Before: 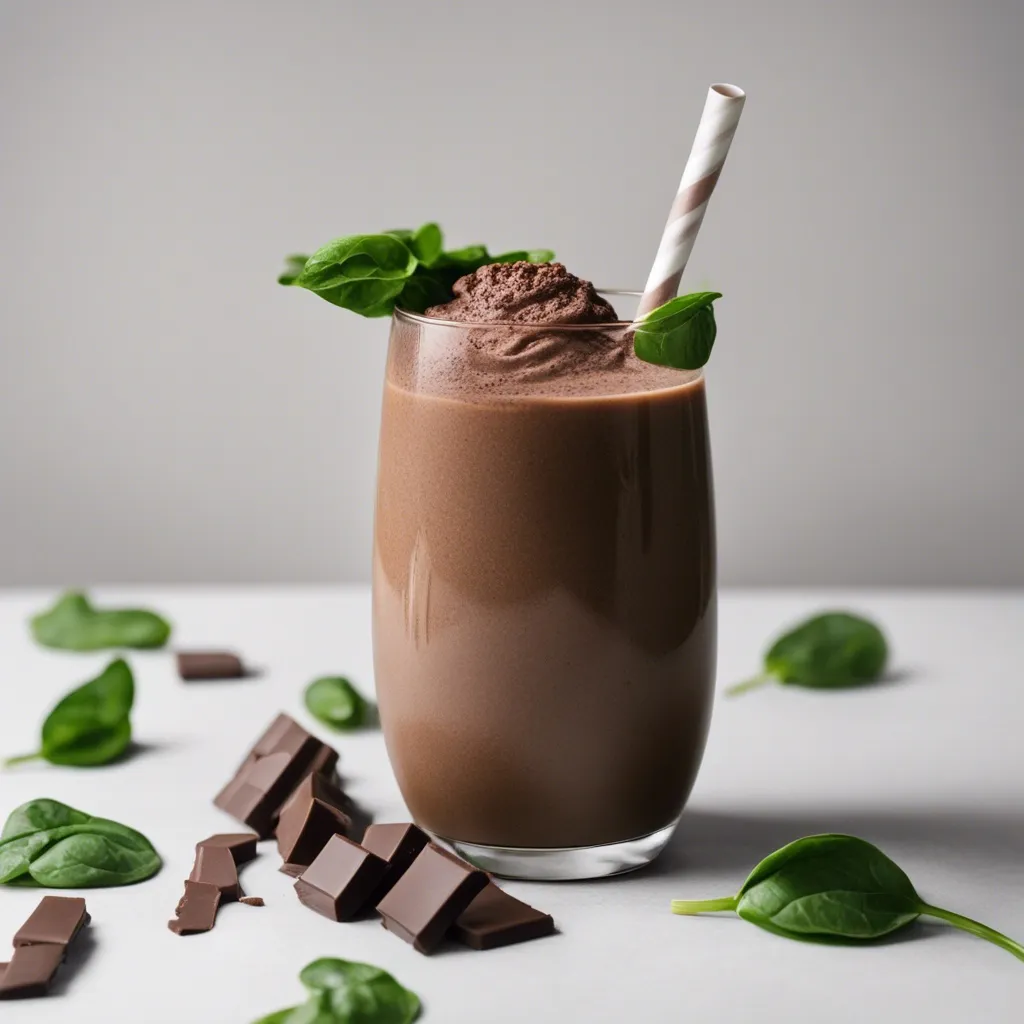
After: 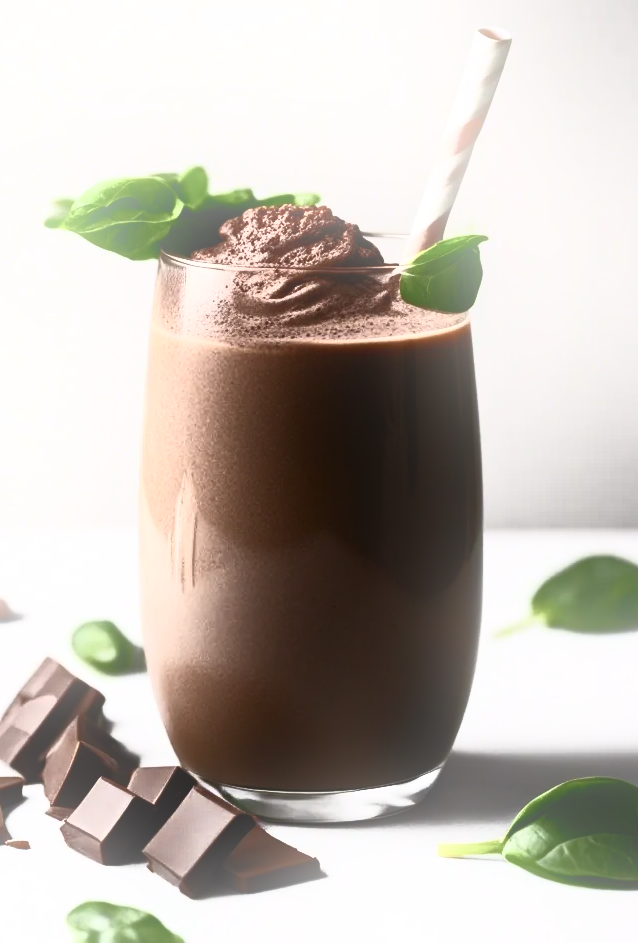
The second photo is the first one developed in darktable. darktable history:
contrast brightness saturation: contrast 0.62, brightness 0.34, saturation 0.14
crop and rotate: left 22.918%, top 5.629%, right 14.711%, bottom 2.247%
color balance rgb: perceptual saturation grading › highlights -31.88%, perceptual saturation grading › mid-tones 5.8%, perceptual saturation grading › shadows 18.12%, perceptual brilliance grading › highlights 3.62%, perceptual brilliance grading › mid-tones -18.12%, perceptual brilliance grading › shadows -41.3%
bloom: size 15%, threshold 97%, strength 7%
